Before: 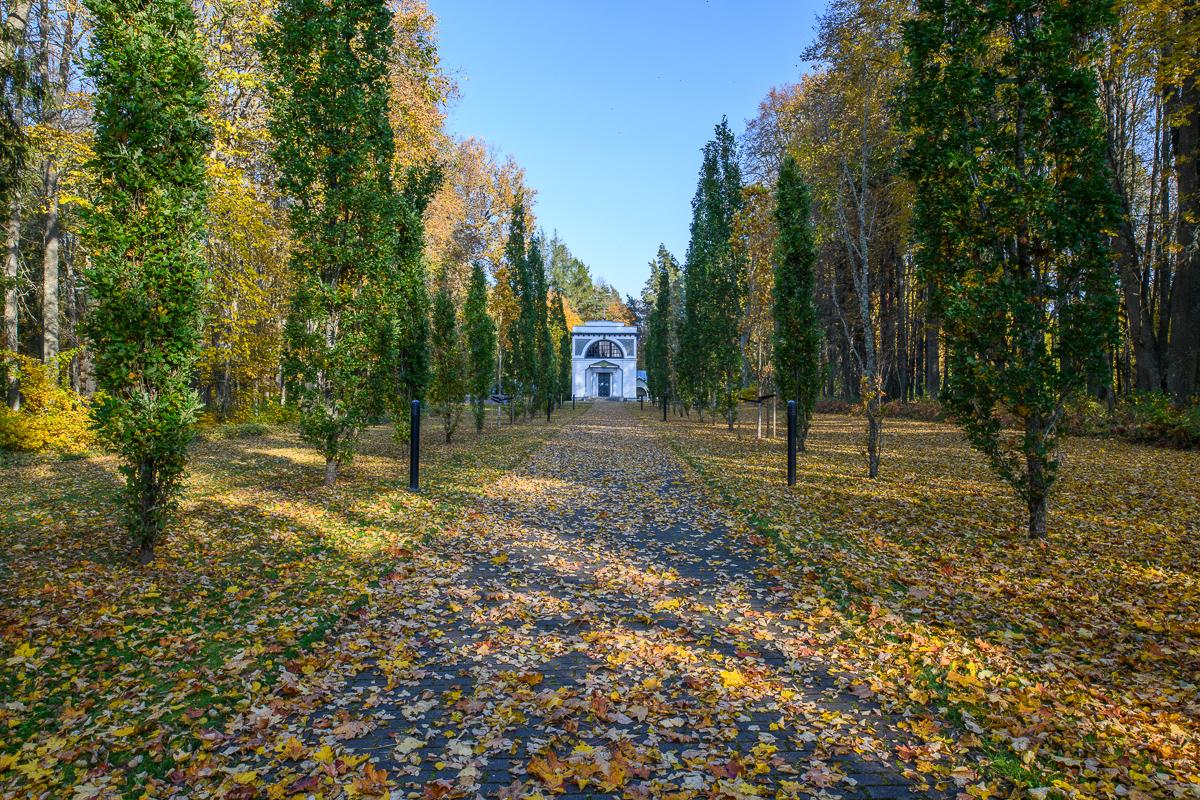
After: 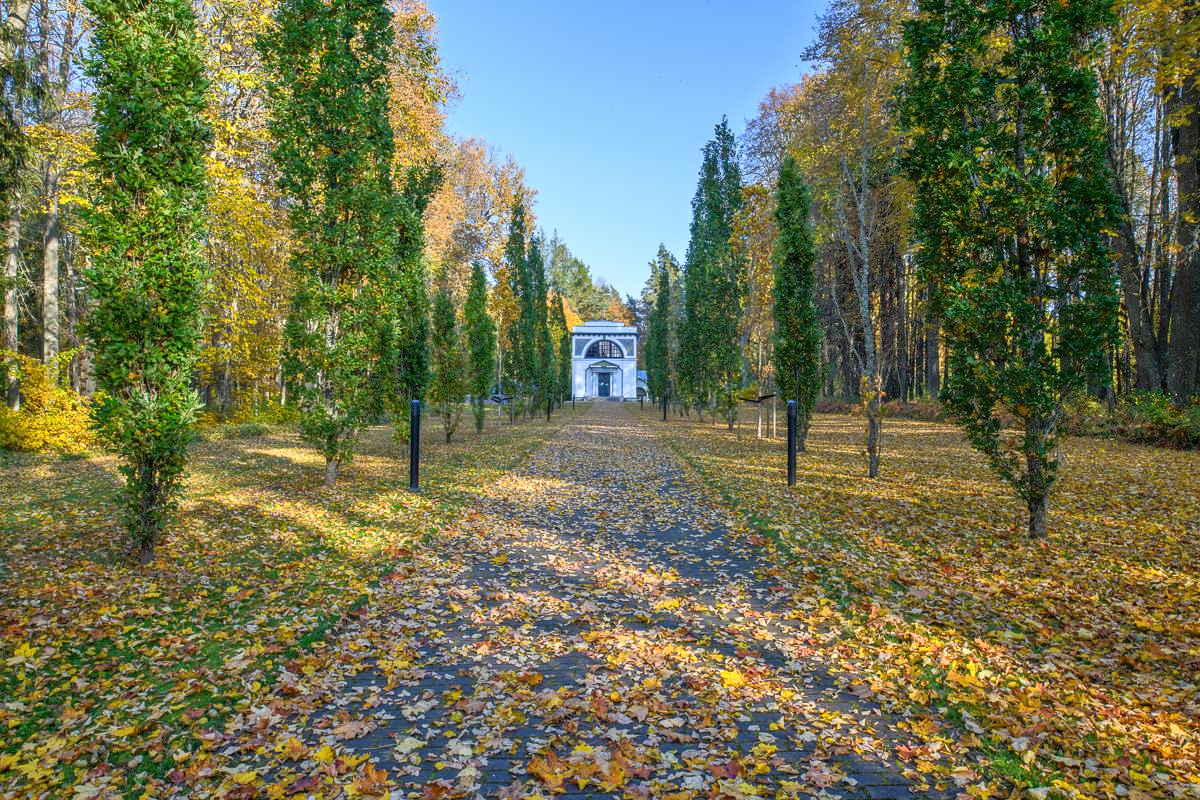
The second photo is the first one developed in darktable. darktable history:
tone equalizer: -8 EV 0.974 EV, -7 EV 1.02 EV, -6 EV 1 EV, -5 EV 0.983 EV, -4 EV 1 EV, -3 EV 0.75 EV, -2 EV 0.477 EV, -1 EV 0.249 EV
